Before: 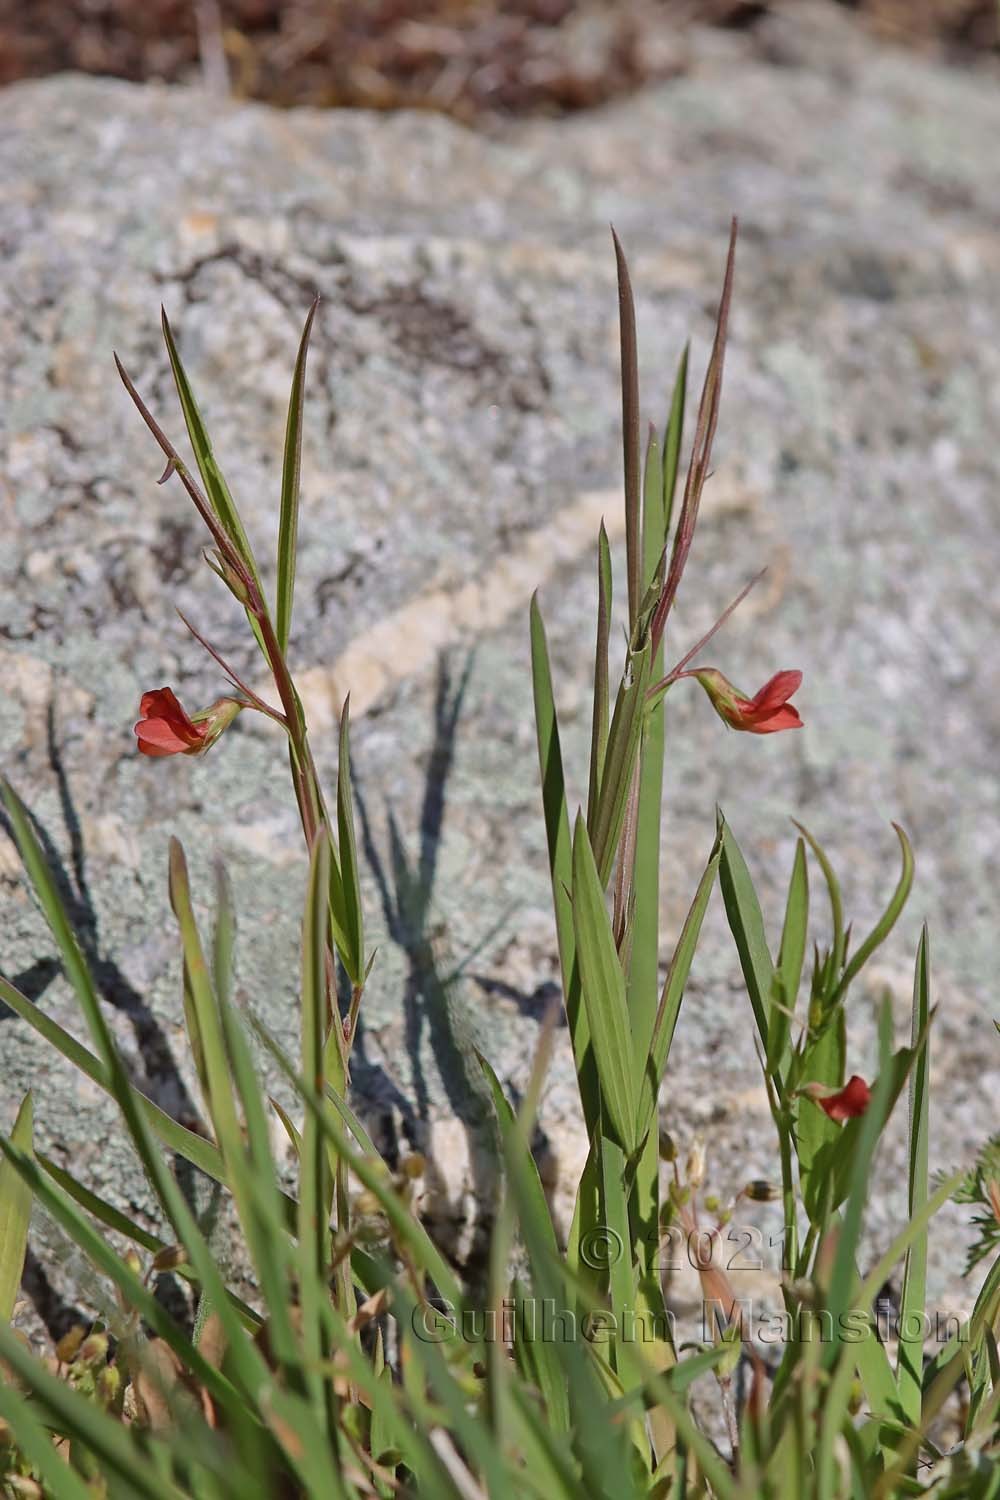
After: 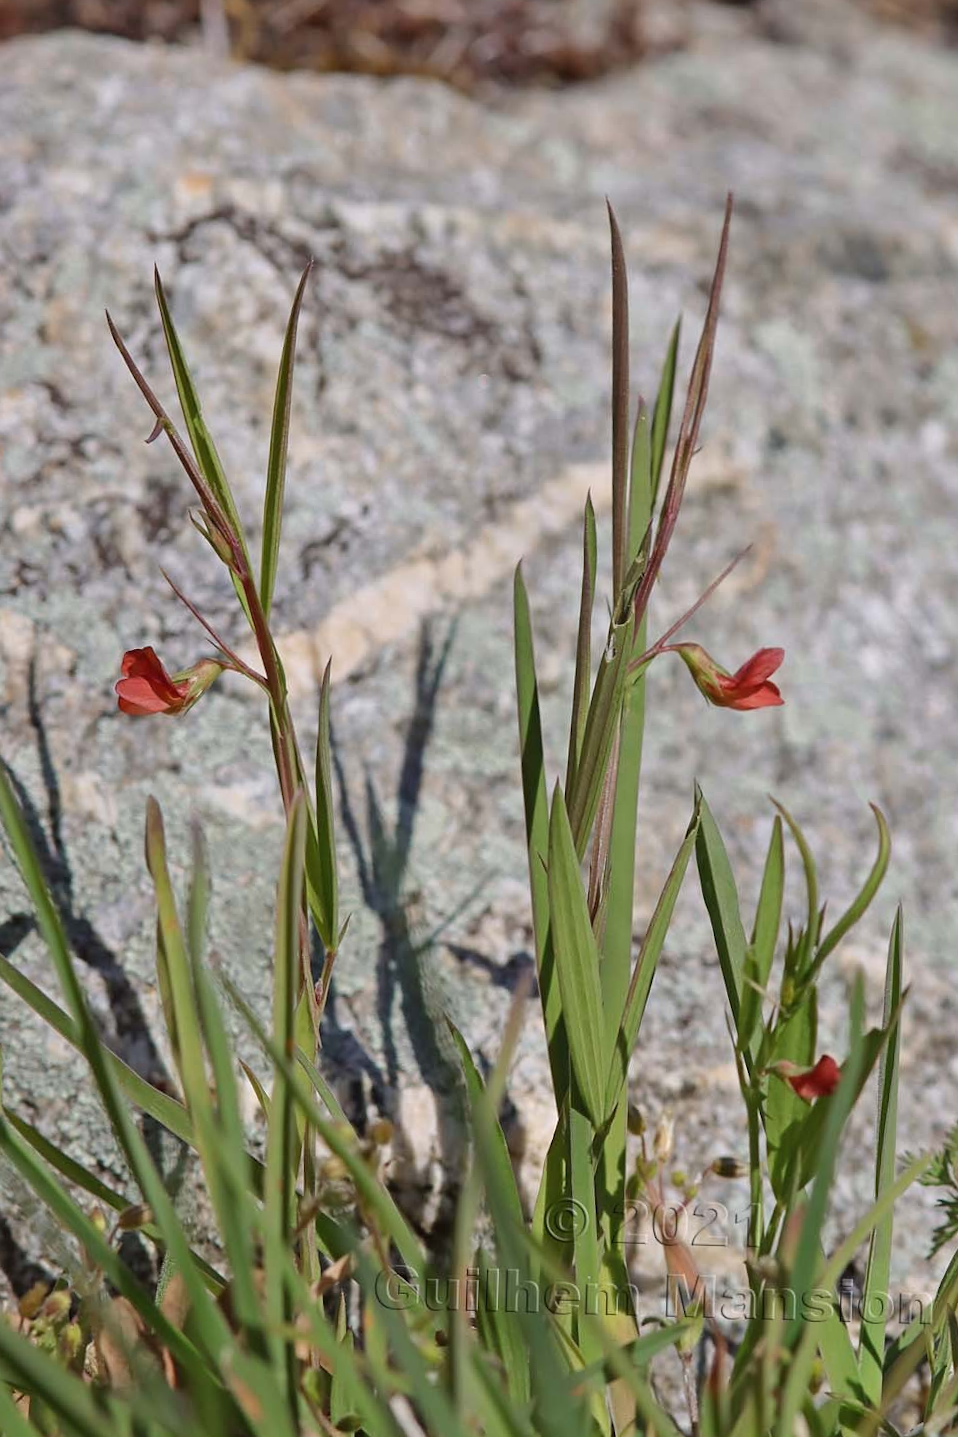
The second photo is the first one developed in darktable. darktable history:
crop and rotate: angle -1.68°
